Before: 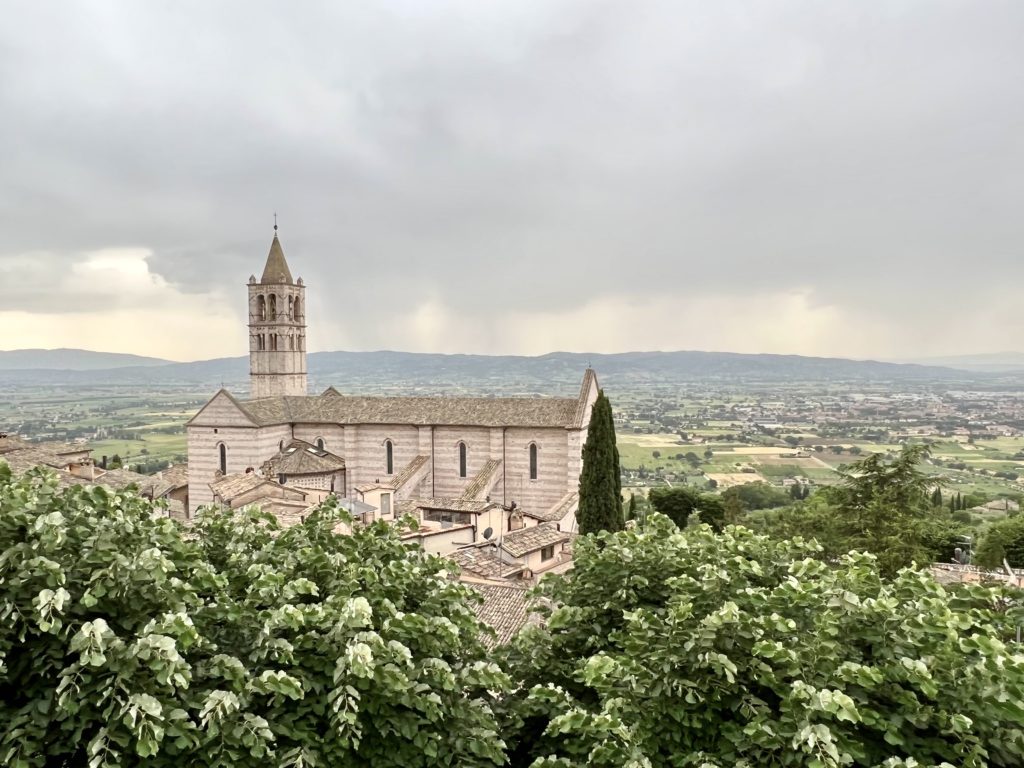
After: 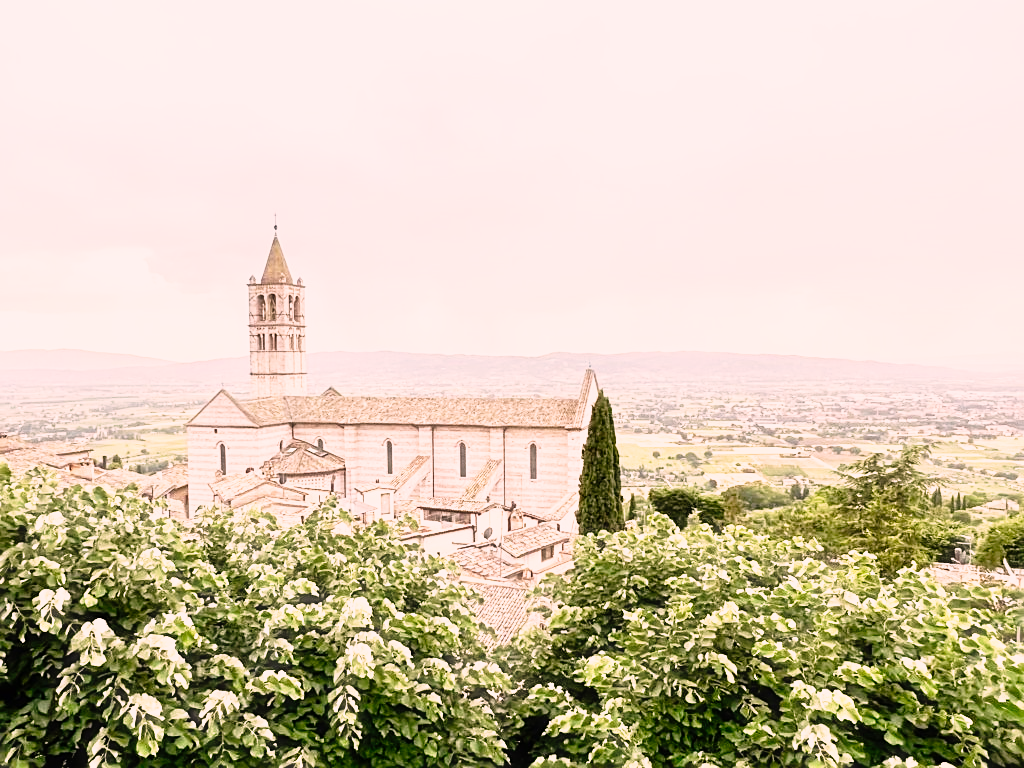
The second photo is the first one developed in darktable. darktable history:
color zones: curves: ch0 [(0.068, 0.464) (0.25, 0.5) (0.48, 0.508) (0.75, 0.536) (0.886, 0.476) (0.967, 0.456)]; ch1 [(0.066, 0.456) (0.25, 0.5) (0.616, 0.508) (0.746, 0.56) (0.934, 0.444)]
base curve: curves: ch0 [(0, 0) (0.012, 0.01) (0.073, 0.168) (0.31, 0.711) (0.645, 0.957) (1, 1)], exposure shift 0.01, preserve colors none
haze removal: strength -0.093, compatibility mode true, adaptive false
sharpen: on, module defaults
color correction: highlights a* 12.52, highlights b* 5.53
